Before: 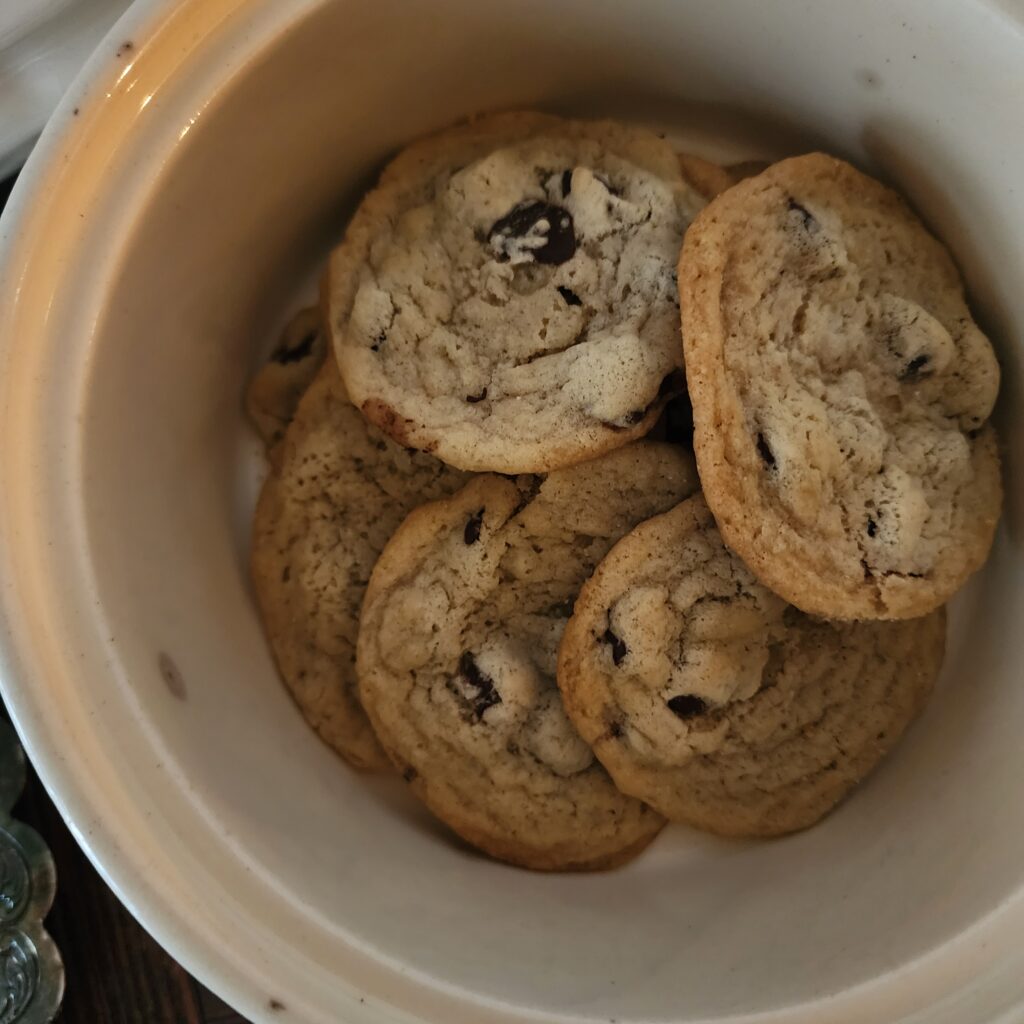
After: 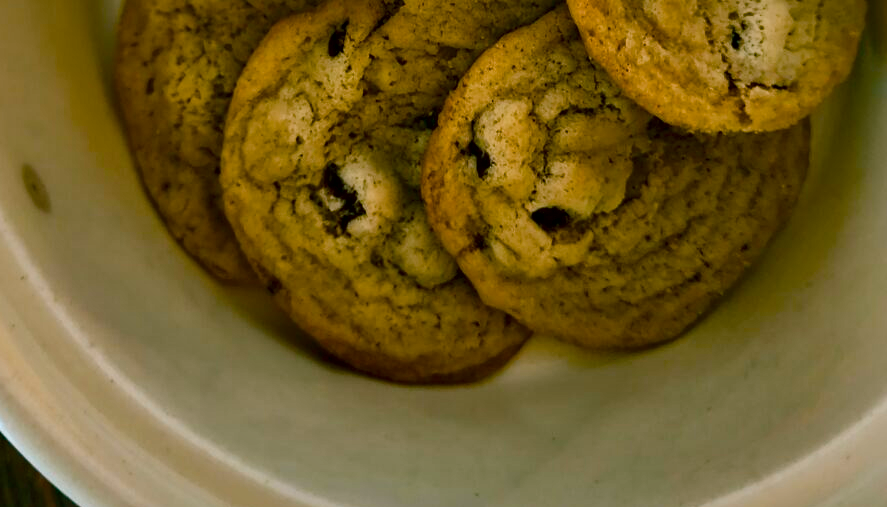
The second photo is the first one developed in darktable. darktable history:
color balance rgb: shadows lift › chroma 11.422%, shadows lift › hue 131.83°, linear chroma grading › global chroma 25.102%, perceptual saturation grading › global saturation 20%, perceptual saturation grading › highlights -24.784%, perceptual saturation grading › shadows 49.542%, global vibrance 20%
crop and rotate: left 13.304%, top 47.668%, bottom 2.803%
local contrast: mode bilateral grid, contrast 20, coarseness 50, detail 171%, midtone range 0.2
